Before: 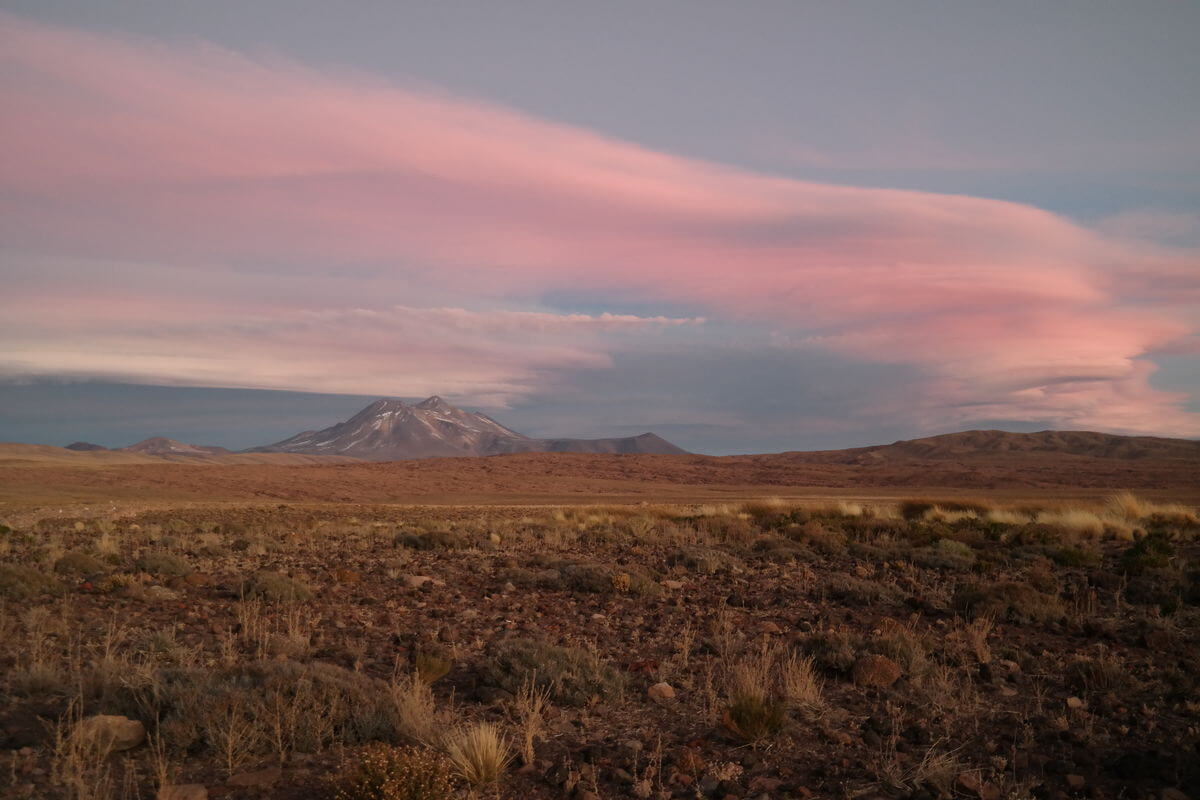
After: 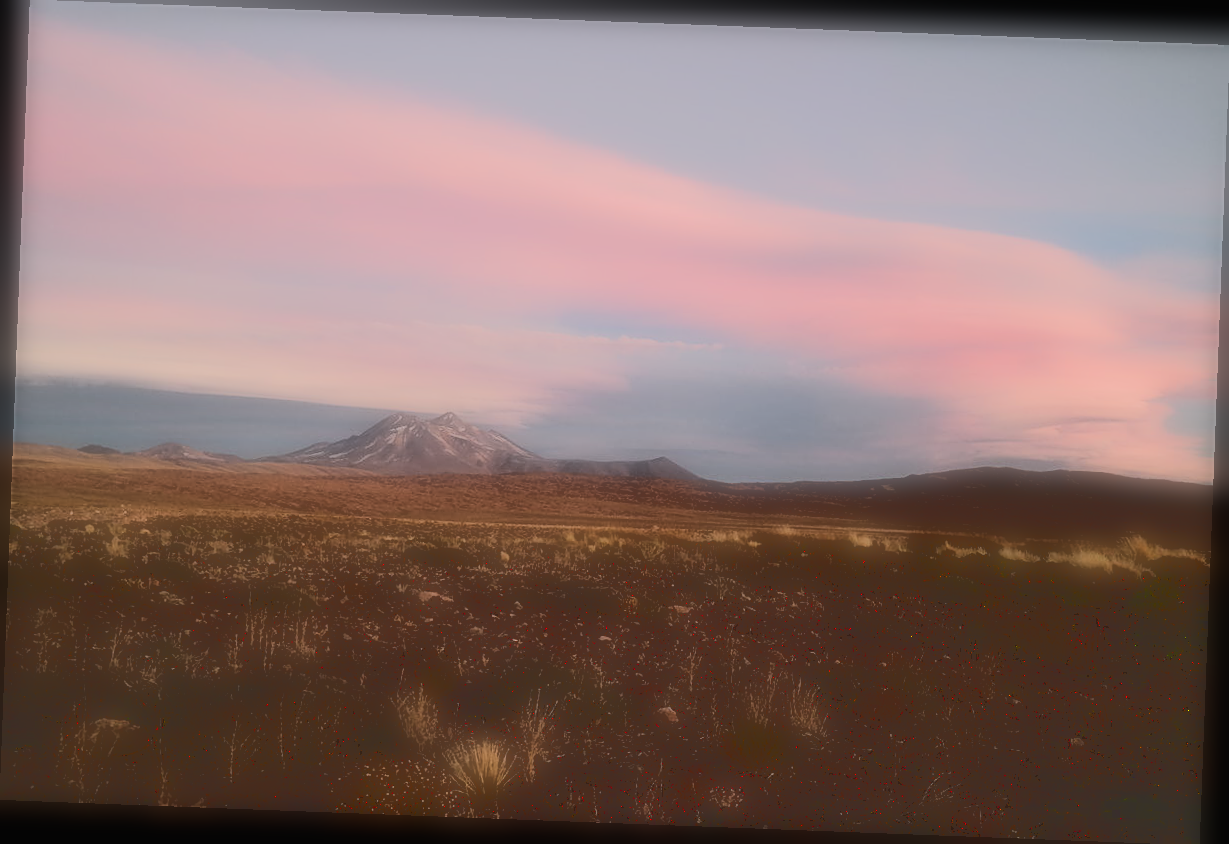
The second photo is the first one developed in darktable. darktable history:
contrast brightness saturation: contrast -0.02, brightness -0.01, saturation 0.03
white balance: emerald 1
sharpen: on, module defaults
rotate and perspective: rotation 2.17°, automatic cropping off
tone equalizer: on, module defaults
soften: on, module defaults
base curve: curves: ch0 [(0.065, 0.026) (0.236, 0.358) (0.53, 0.546) (0.777, 0.841) (0.924, 0.992)], preserve colors average RGB
